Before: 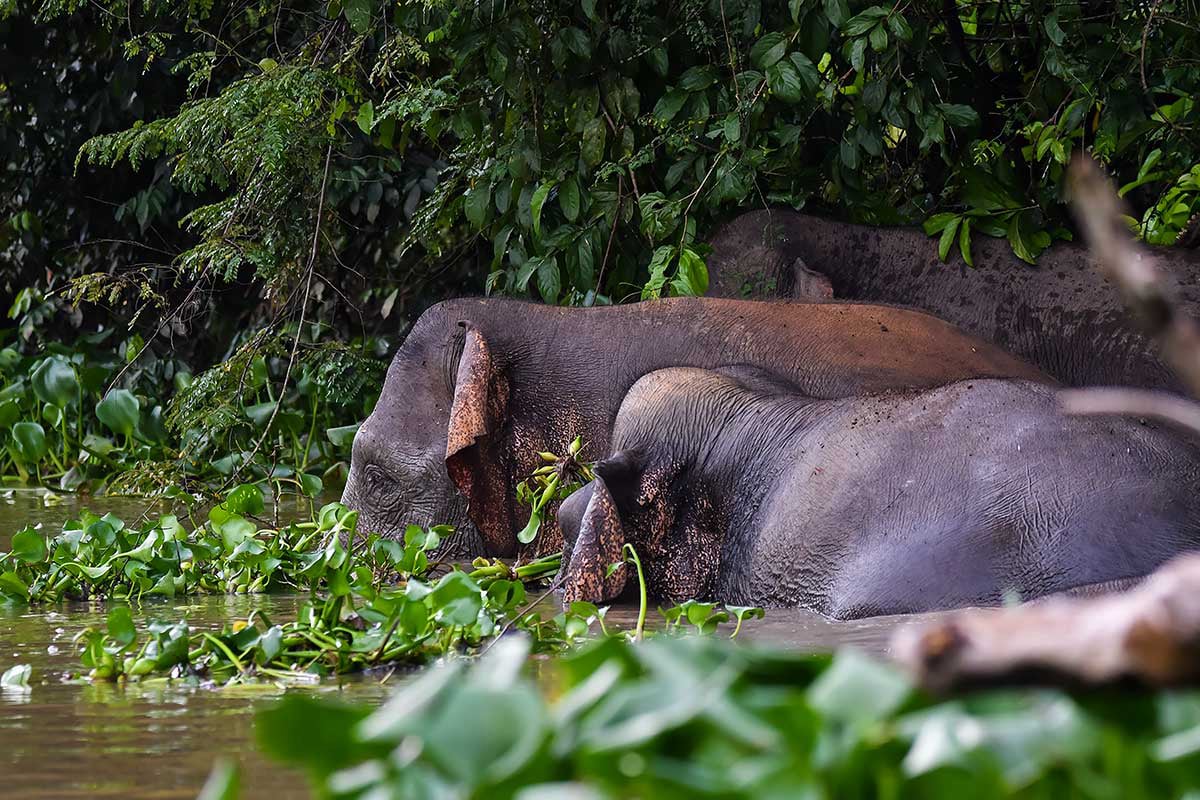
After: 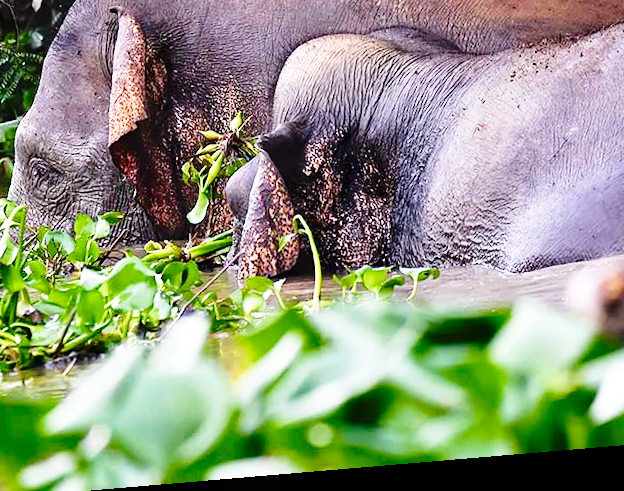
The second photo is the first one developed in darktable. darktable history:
base curve: curves: ch0 [(0, 0) (0.028, 0.03) (0.105, 0.232) (0.387, 0.748) (0.754, 0.968) (1, 1)], fusion 1, exposure shift 0.576, preserve colors none
crop: left 29.672%, top 41.786%, right 20.851%, bottom 3.487%
rotate and perspective: rotation -4.86°, automatic cropping off
